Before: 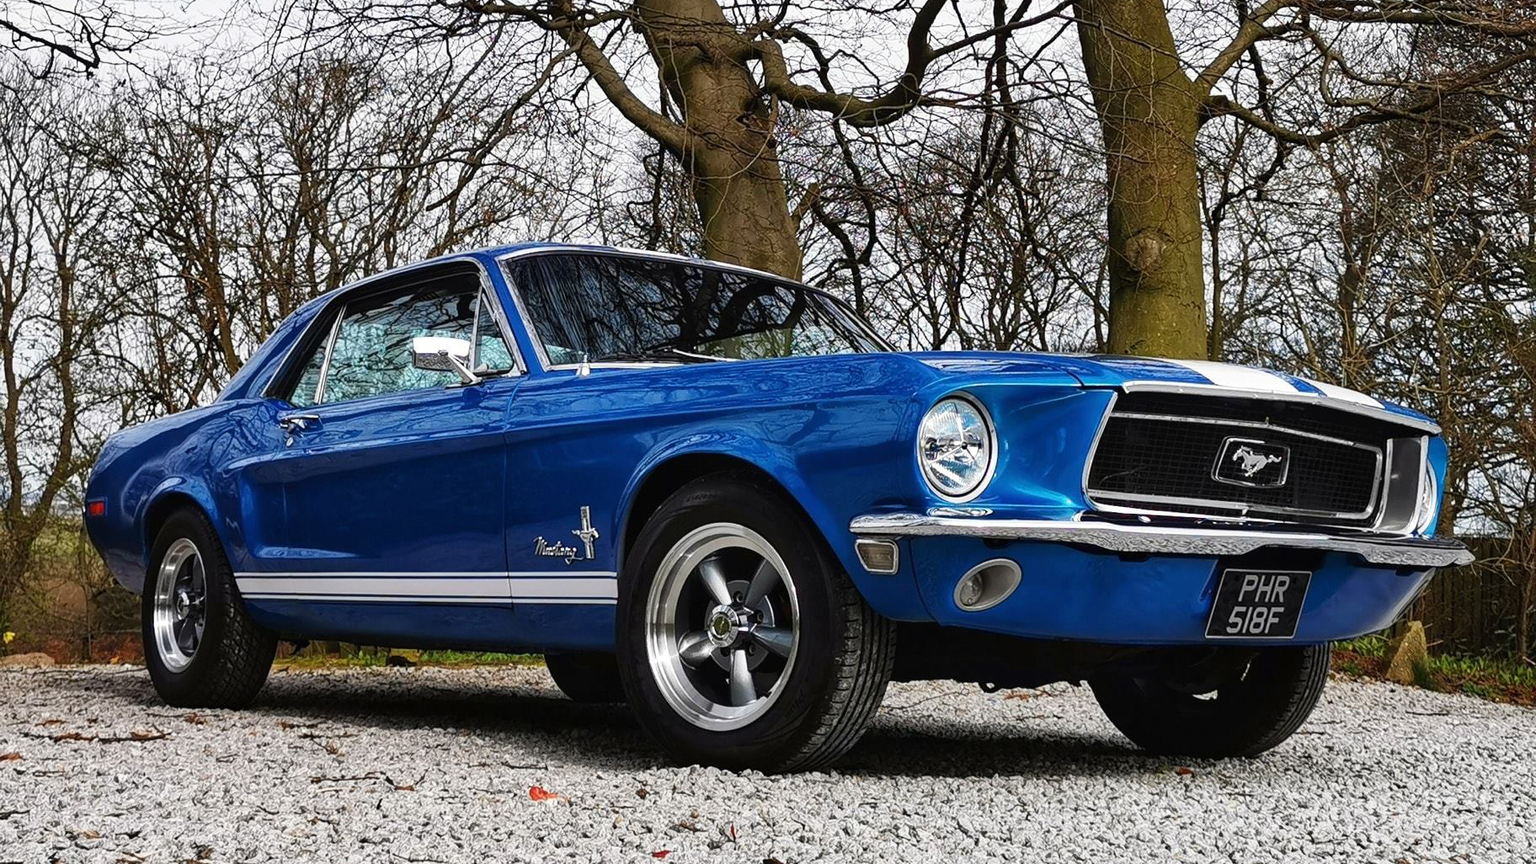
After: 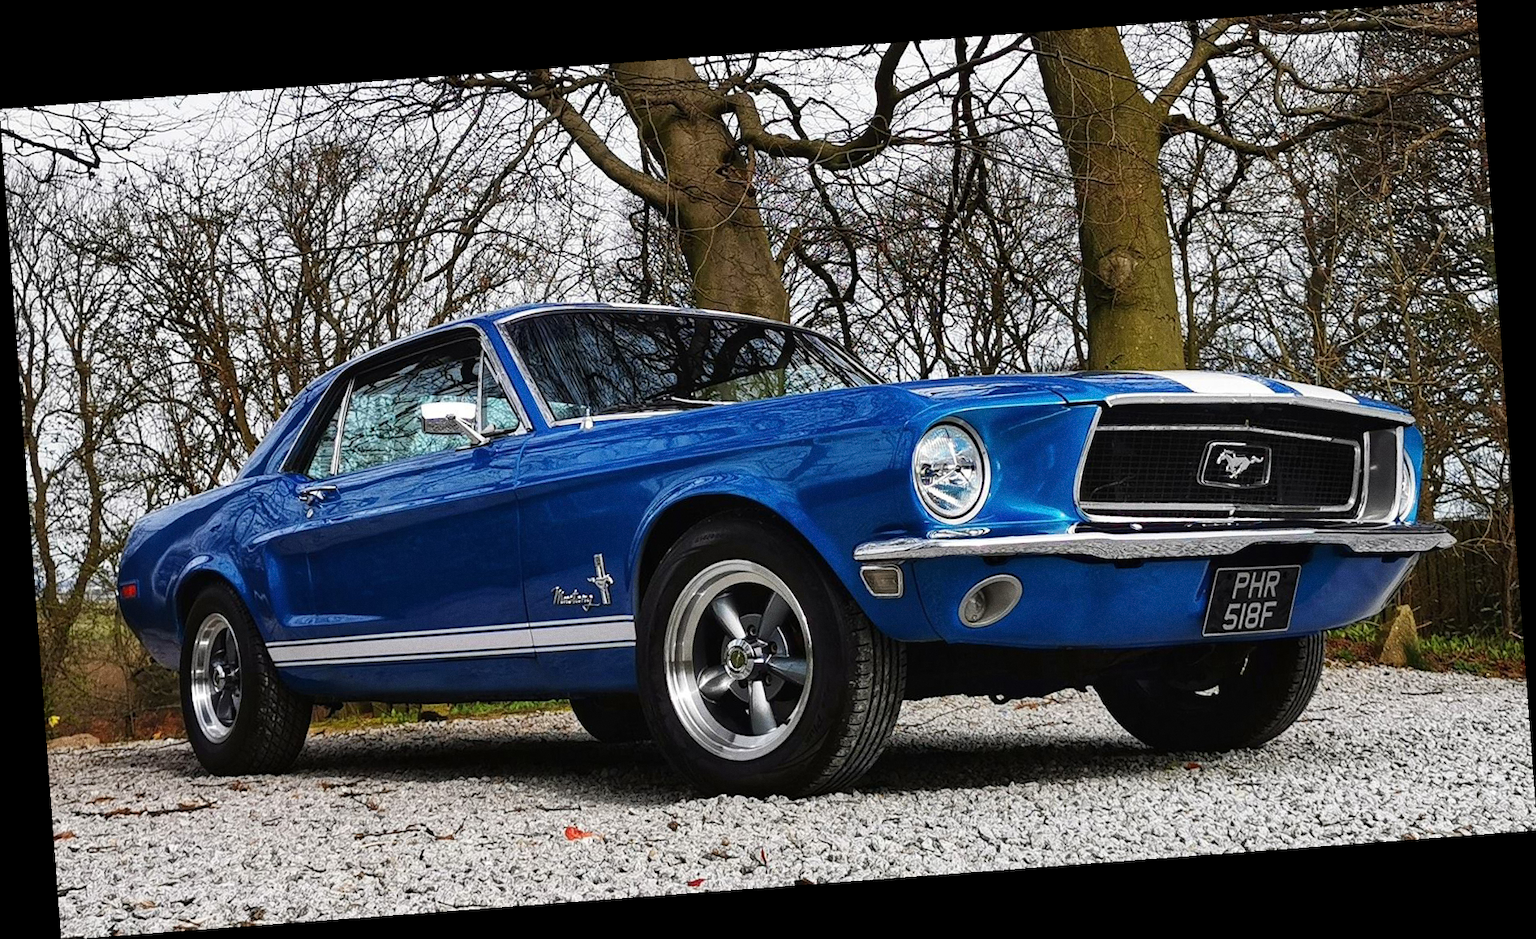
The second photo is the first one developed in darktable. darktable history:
grain: coarseness 0.09 ISO
rotate and perspective: rotation -4.25°, automatic cropping off
